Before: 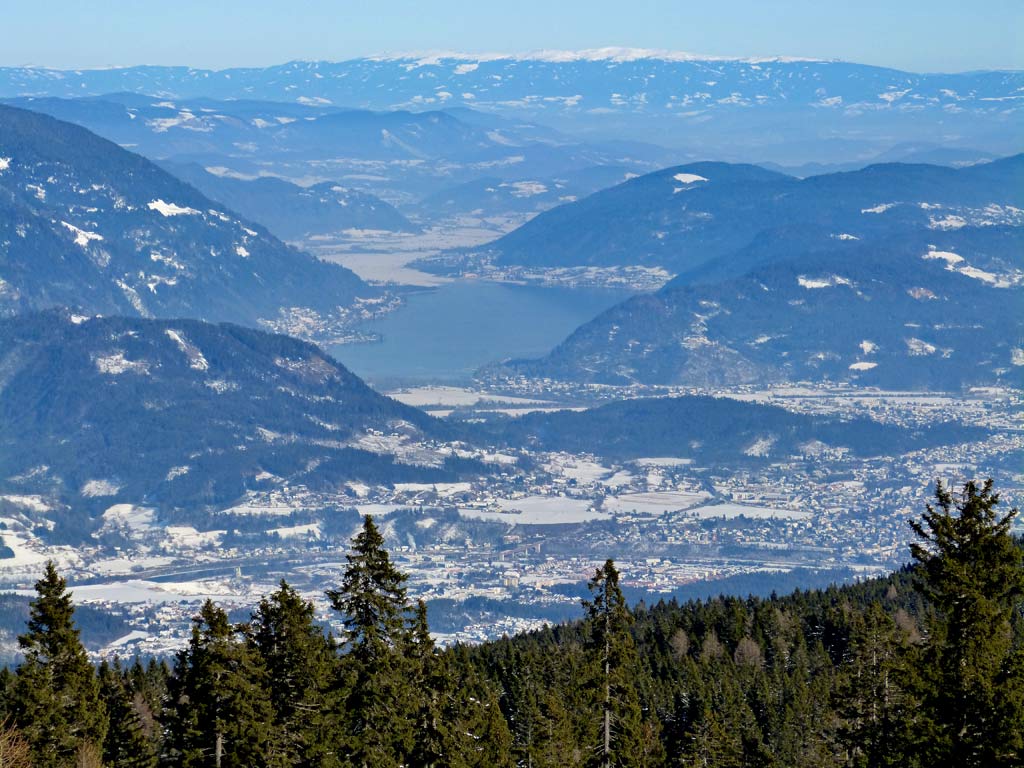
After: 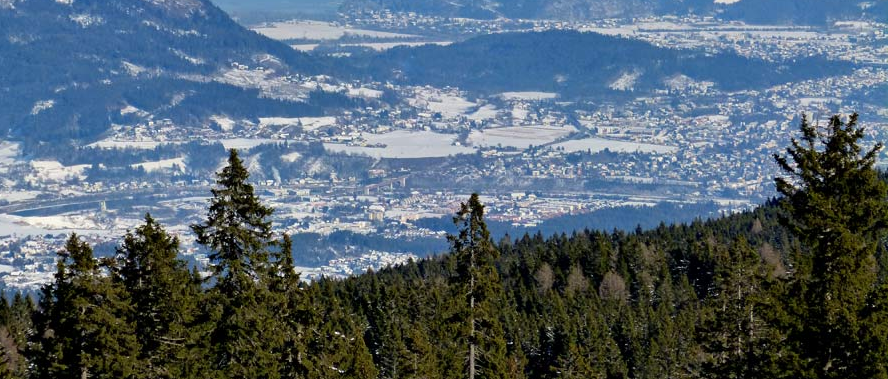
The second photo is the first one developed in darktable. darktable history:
crop and rotate: left 13.254%, top 47.764%, bottom 2.839%
